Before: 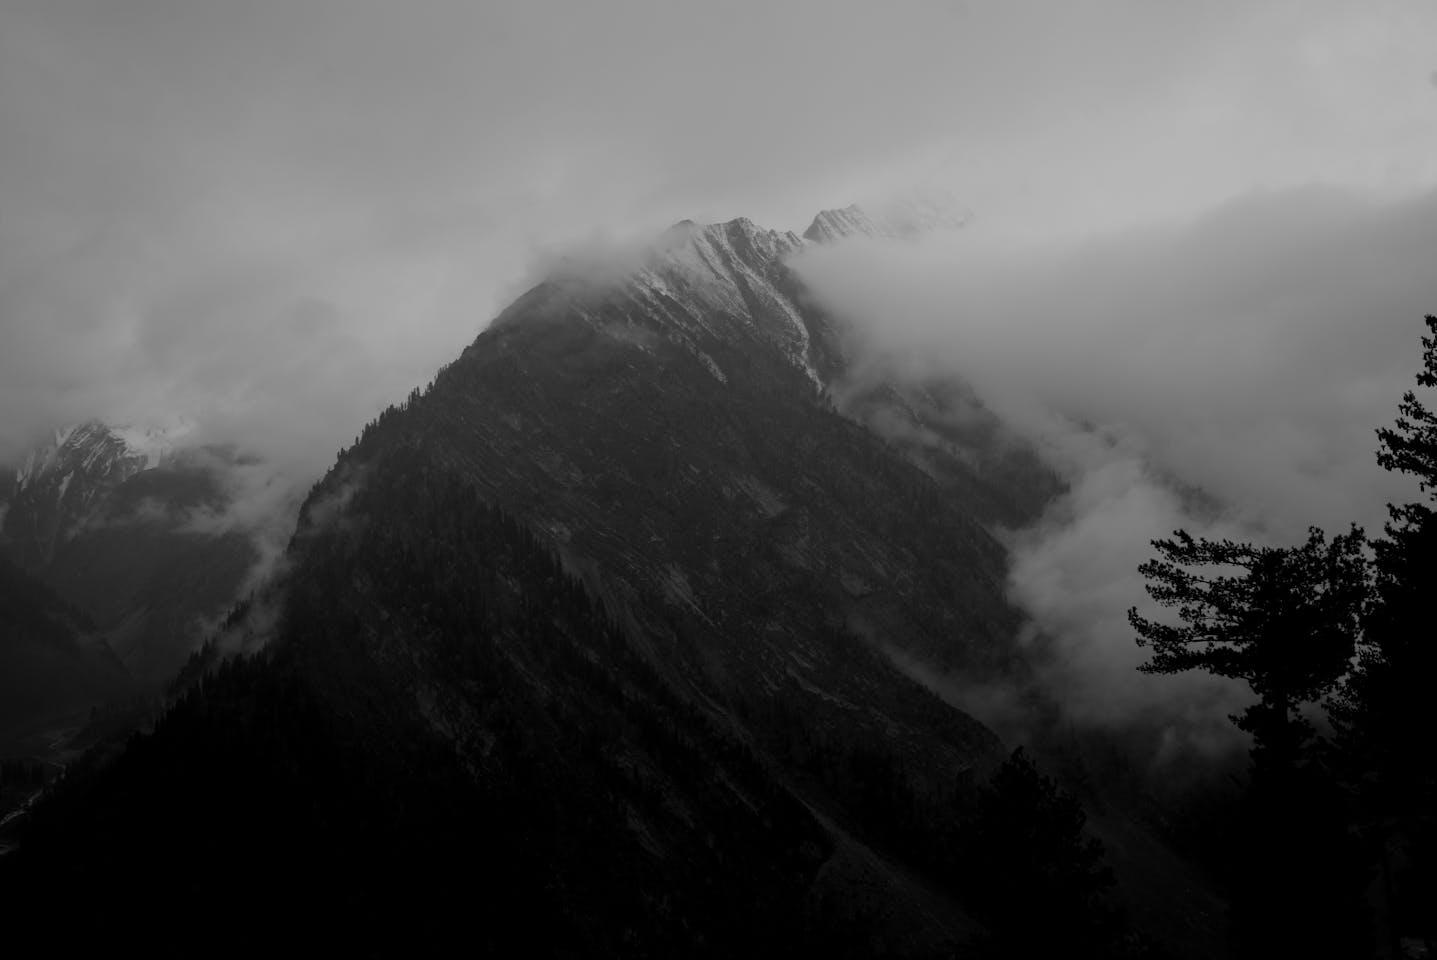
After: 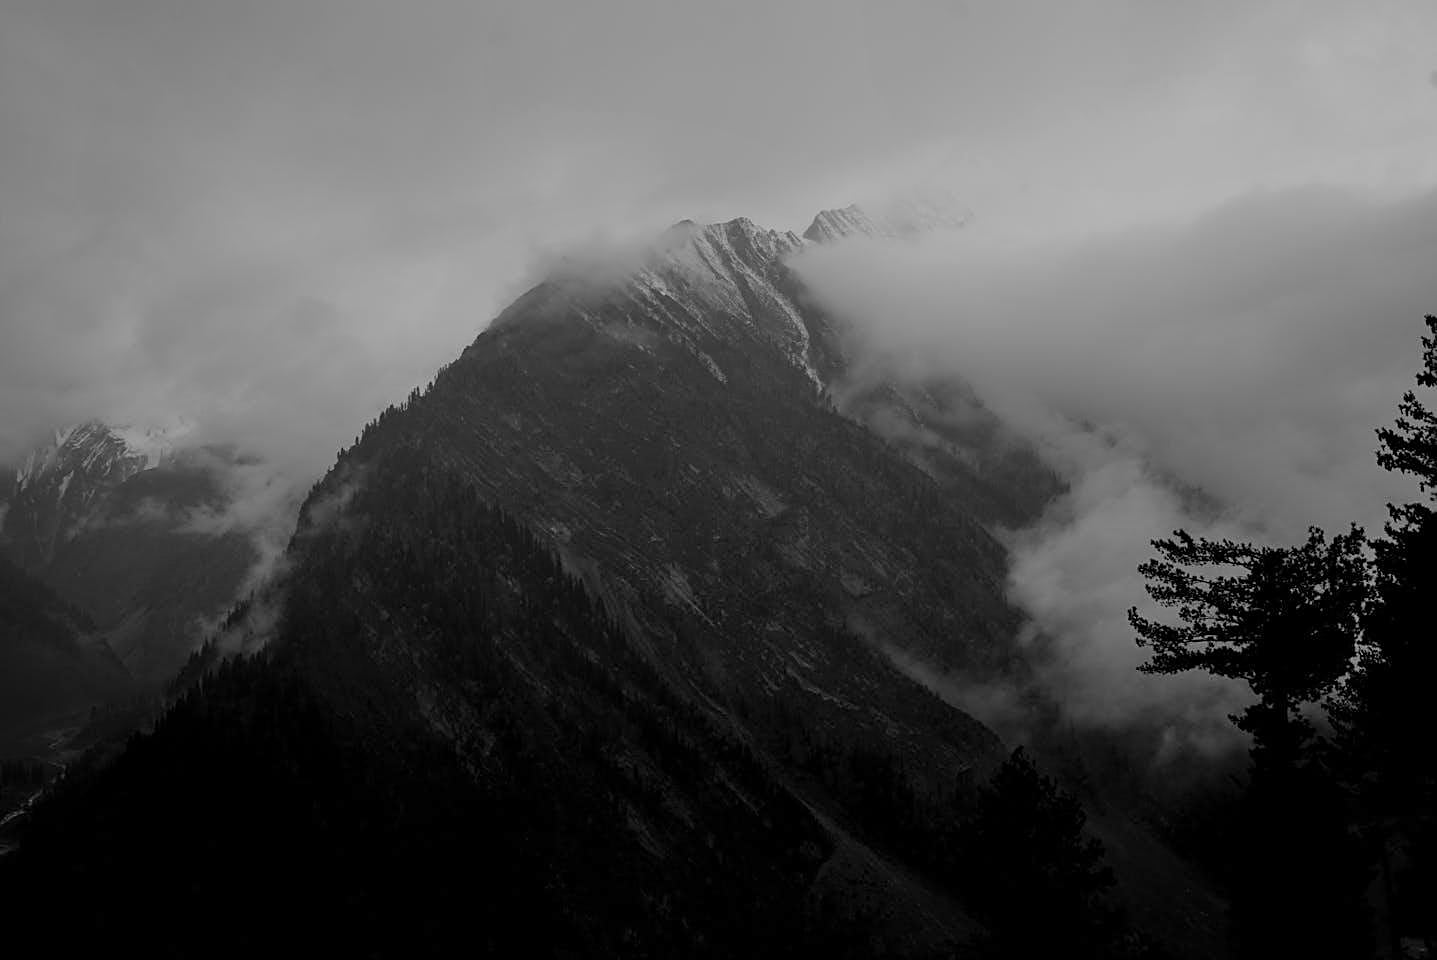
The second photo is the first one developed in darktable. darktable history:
sharpen: on, module defaults
shadows and highlights: shadows 37.23, highlights -27.6, soften with gaussian
